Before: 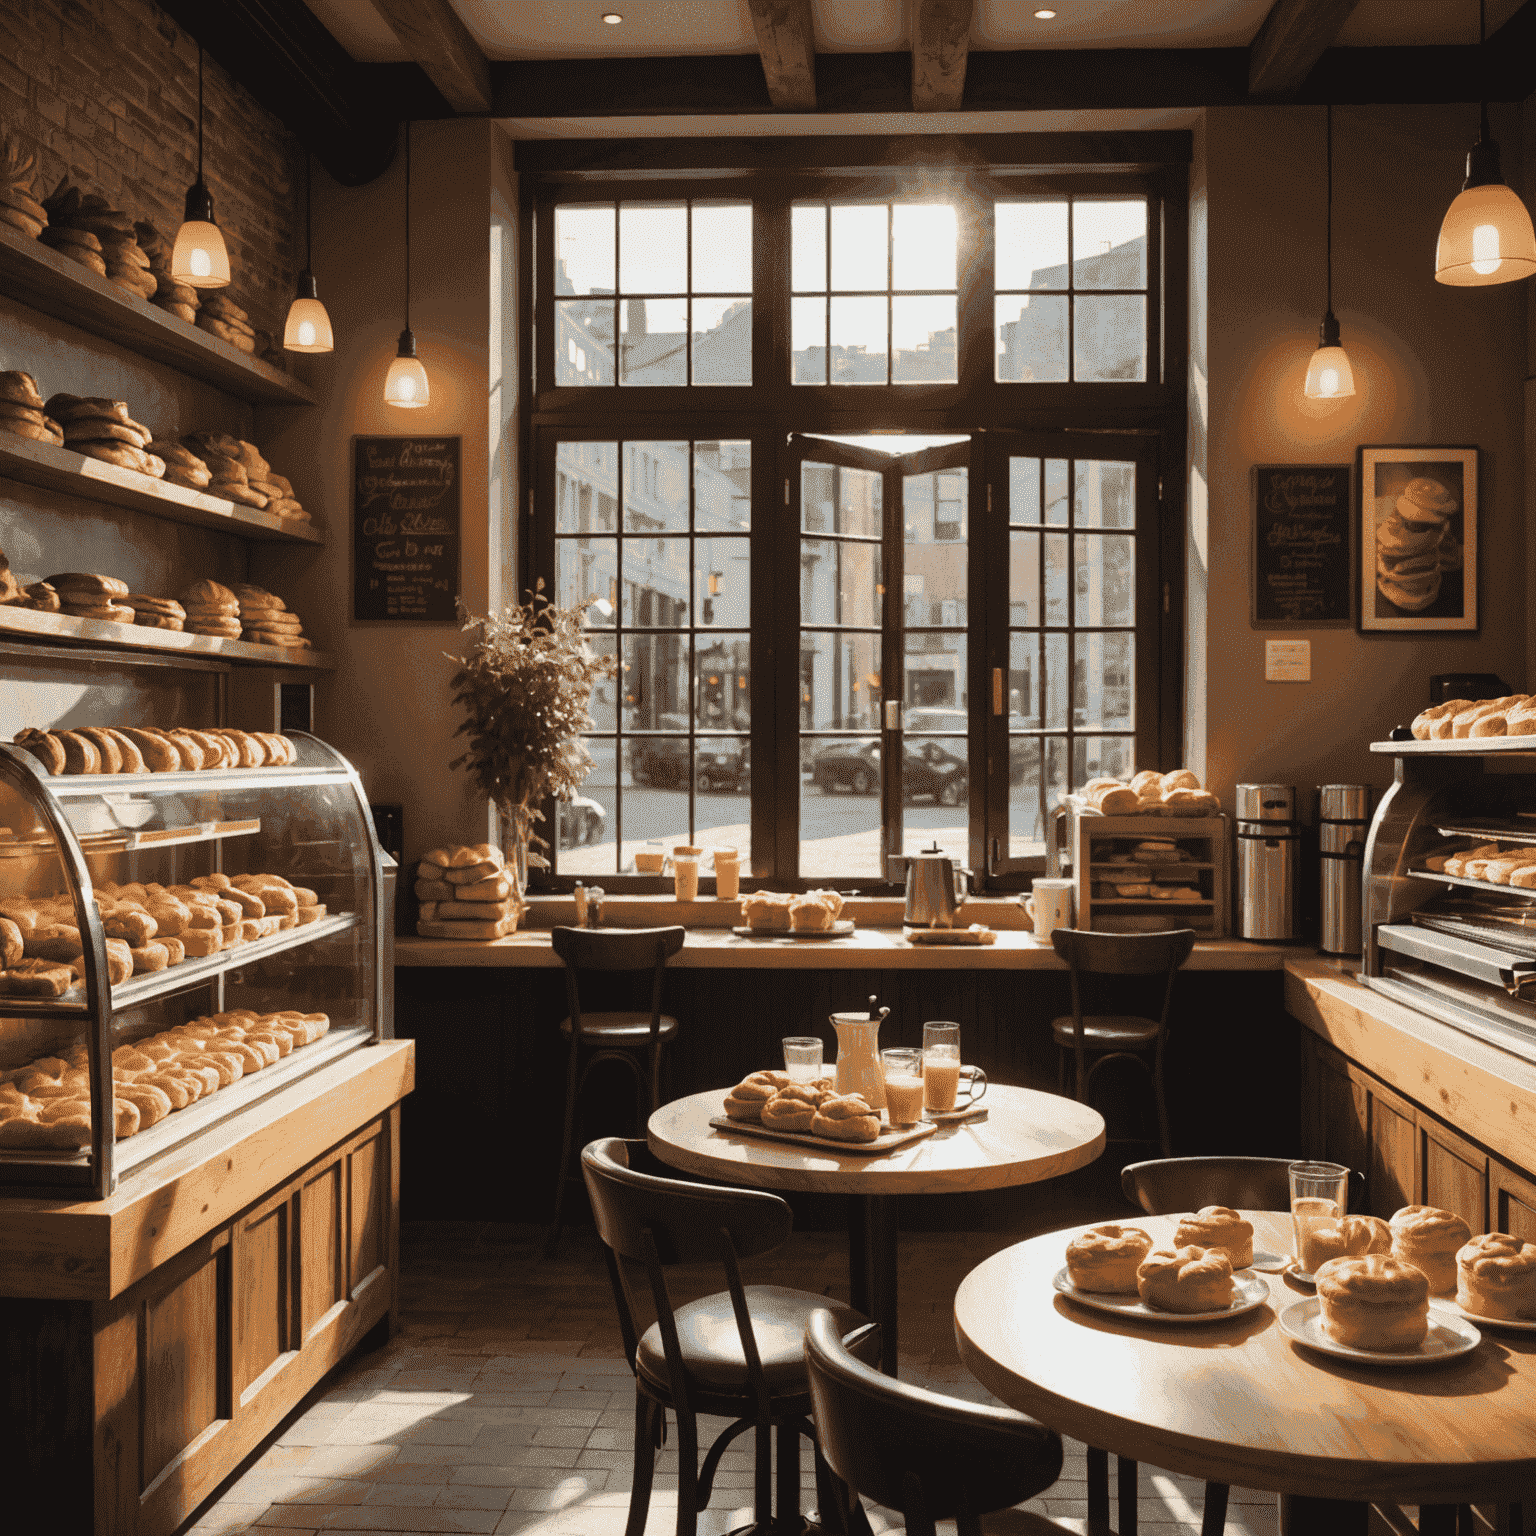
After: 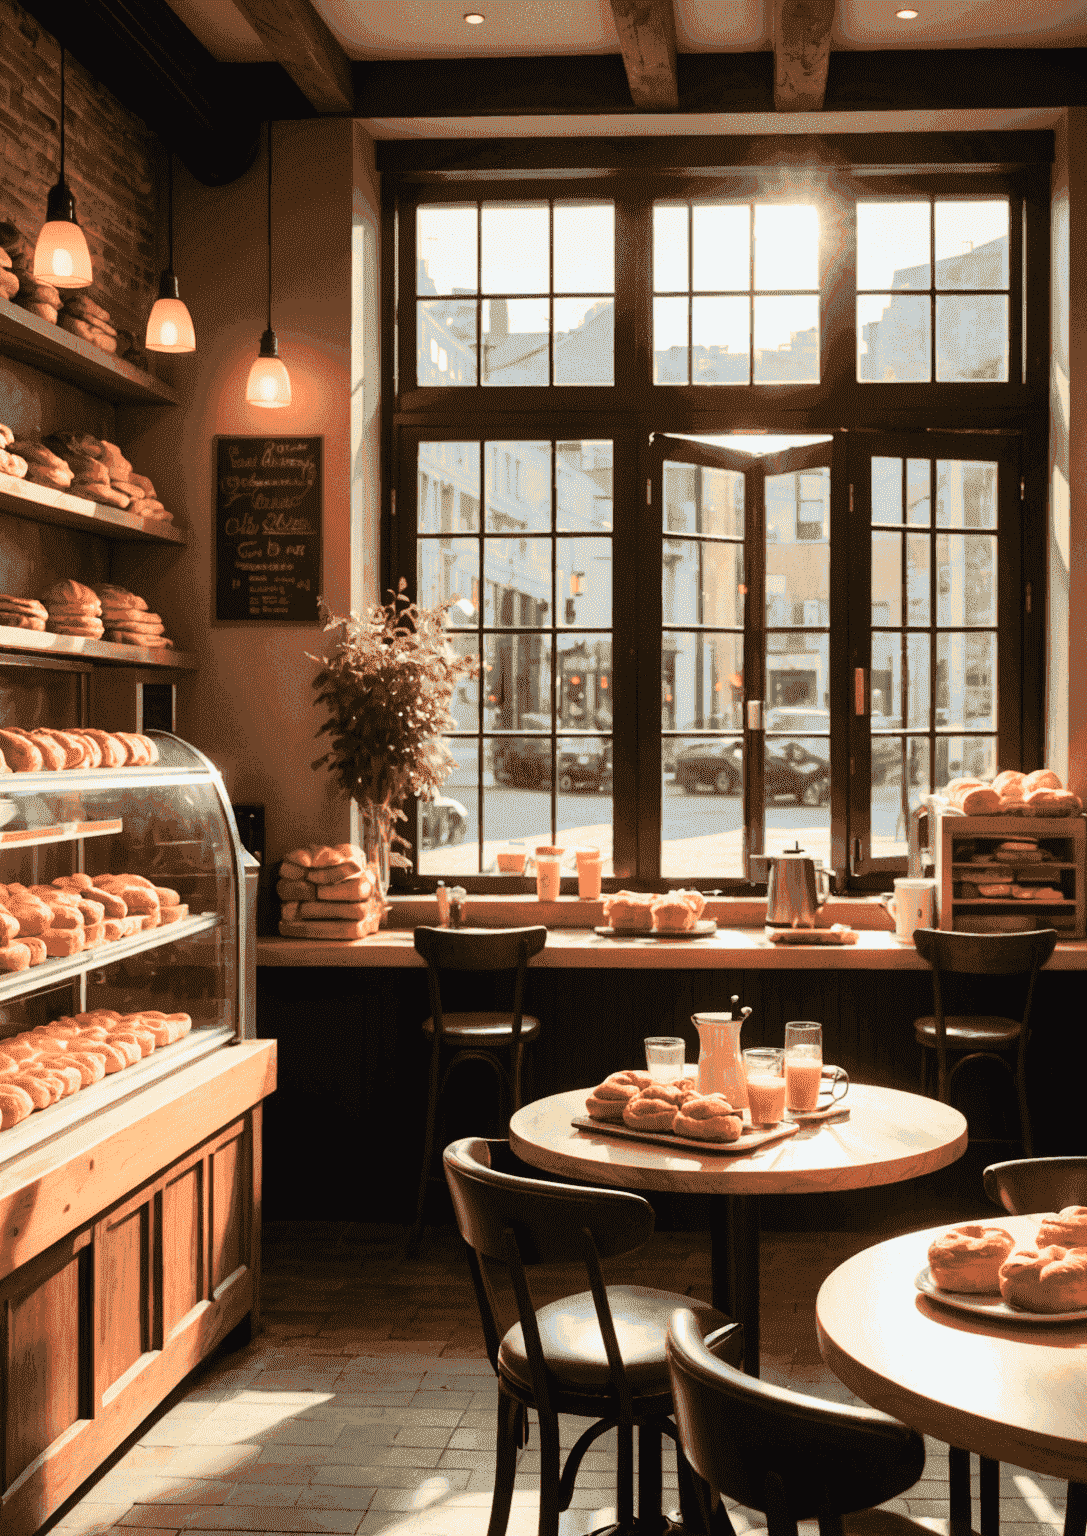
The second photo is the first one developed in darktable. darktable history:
tone curve: curves: ch0 [(0, 0) (0.051, 0.027) (0.096, 0.071) (0.219, 0.248) (0.428, 0.52) (0.596, 0.713) (0.727, 0.823) (0.859, 0.924) (1, 1)]; ch1 [(0, 0) (0.1, 0.038) (0.318, 0.221) (0.413, 0.325) (0.443, 0.412) (0.483, 0.474) (0.503, 0.501) (0.516, 0.515) (0.548, 0.575) (0.561, 0.596) (0.594, 0.647) (0.666, 0.701) (1, 1)]; ch2 [(0, 0) (0.453, 0.435) (0.479, 0.476) (0.504, 0.5) (0.52, 0.526) (0.557, 0.585) (0.583, 0.608) (0.824, 0.815) (1, 1)], color space Lab, independent channels, preserve colors none
crop and rotate: left 8.986%, right 20.201%
